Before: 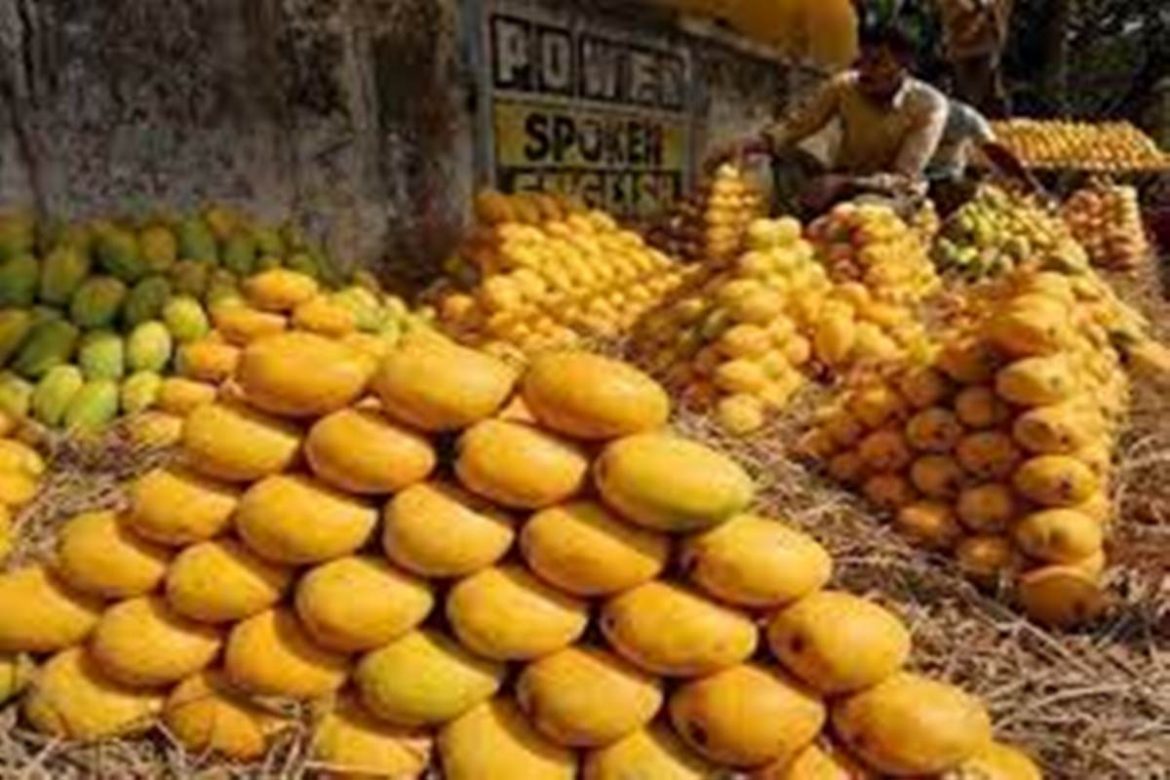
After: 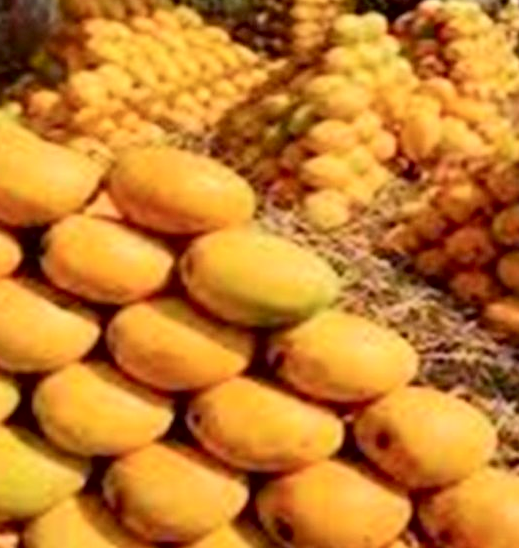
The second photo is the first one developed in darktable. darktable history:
tone curve: curves: ch0 [(0, 0.013) (0.054, 0.018) (0.205, 0.191) (0.289, 0.292) (0.39, 0.424) (0.493, 0.551) (0.666, 0.743) (0.795, 0.841) (1, 0.998)]; ch1 [(0, 0) (0.385, 0.343) (0.439, 0.415) (0.494, 0.495) (0.501, 0.501) (0.51, 0.509) (0.54, 0.552) (0.586, 0.614) (0.66, 0.706) (0.783, 0.804) (1, 1)]; ch2 [(0, 0) (0.32, 0.281) (0.403, 0.399) (0.441, 0.428) (0.47, 0.469) (0.498, 0.496) (0.524, 0.538) (0.566, 0.579) (0.633, 0.665) (0.7, 0.711) (1, 1)], color space Lab, independent channels, preserve colors none
crop: left 35.432%, top 26.233%, right 20.145%, bottom 3.432%
